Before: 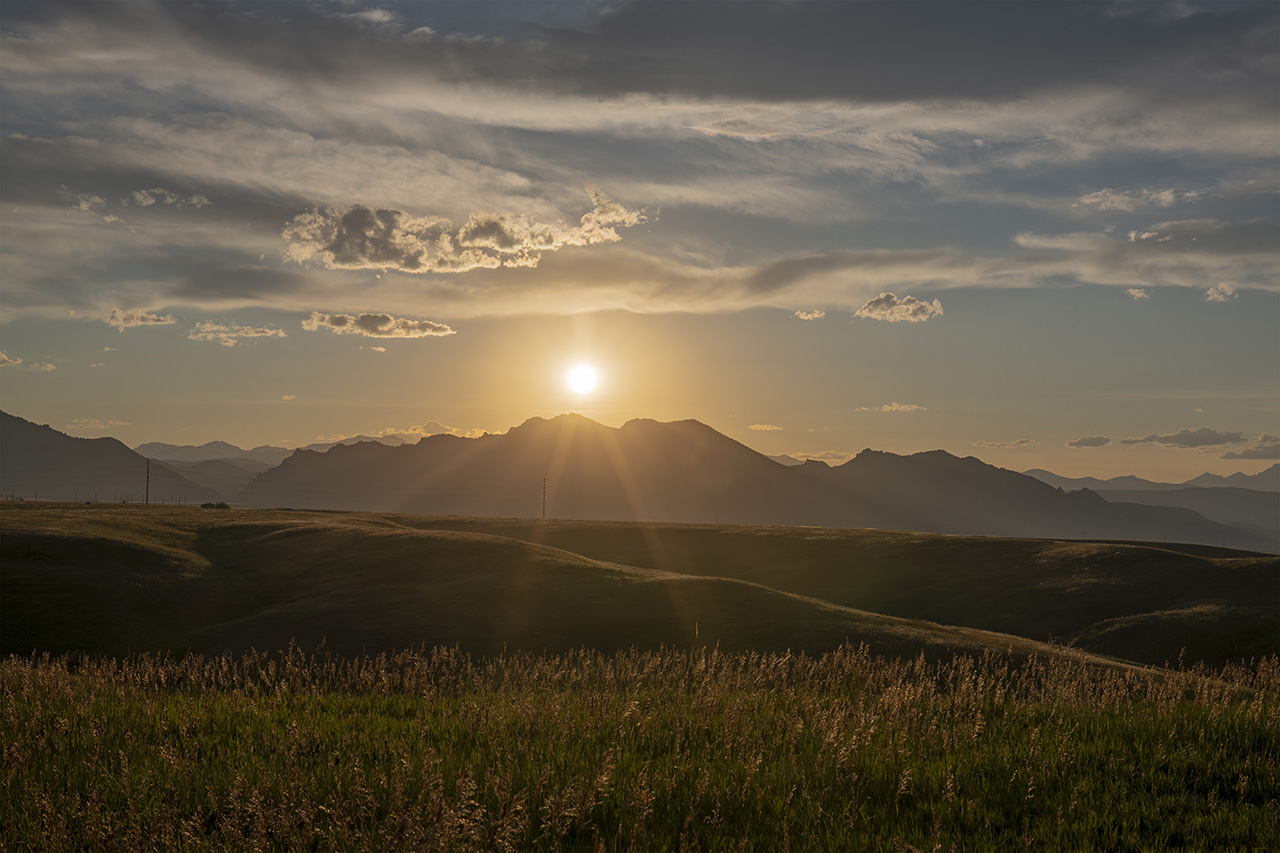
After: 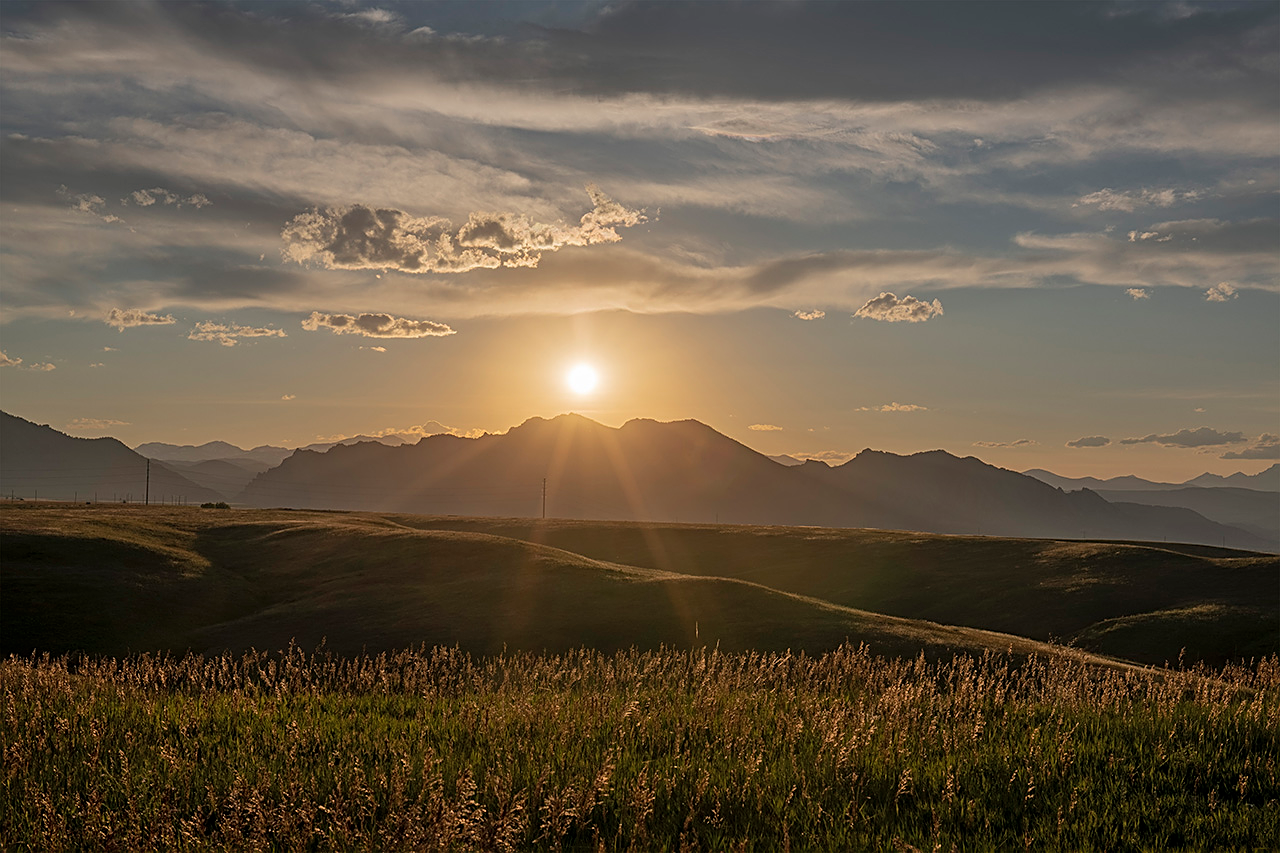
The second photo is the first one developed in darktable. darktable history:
sharpen: on, module defaults
shadows and highlights: shadows 39.41, highlights -53.52, low approximation 0.01, soften with gaussian
color zones: curves: ch0 [(0, 0.5) (0.125, 0.4) (0.25, 0.5) (0.375, 0.4) (0.5, 0.4) (0.625, 0.35) (0.75, 0.35) (0.875, 0.5)]; ch1 [(0, 0.35) (0.125, 0.45) (0.25, 0.35) (0.375, 0.35) (0.5, 0.35) (0.625, 0.35) (0.75, 0.45) (0.875, 0.35)]; ch2 [(0, 0.6) (0.125, 0.5) (0.25, 0.5) (0.375, 0.6) (0.5, 0.6) (0.625, 0.5) (0.75, 0.5) (0.875, 0.5)], mix -94.16%
